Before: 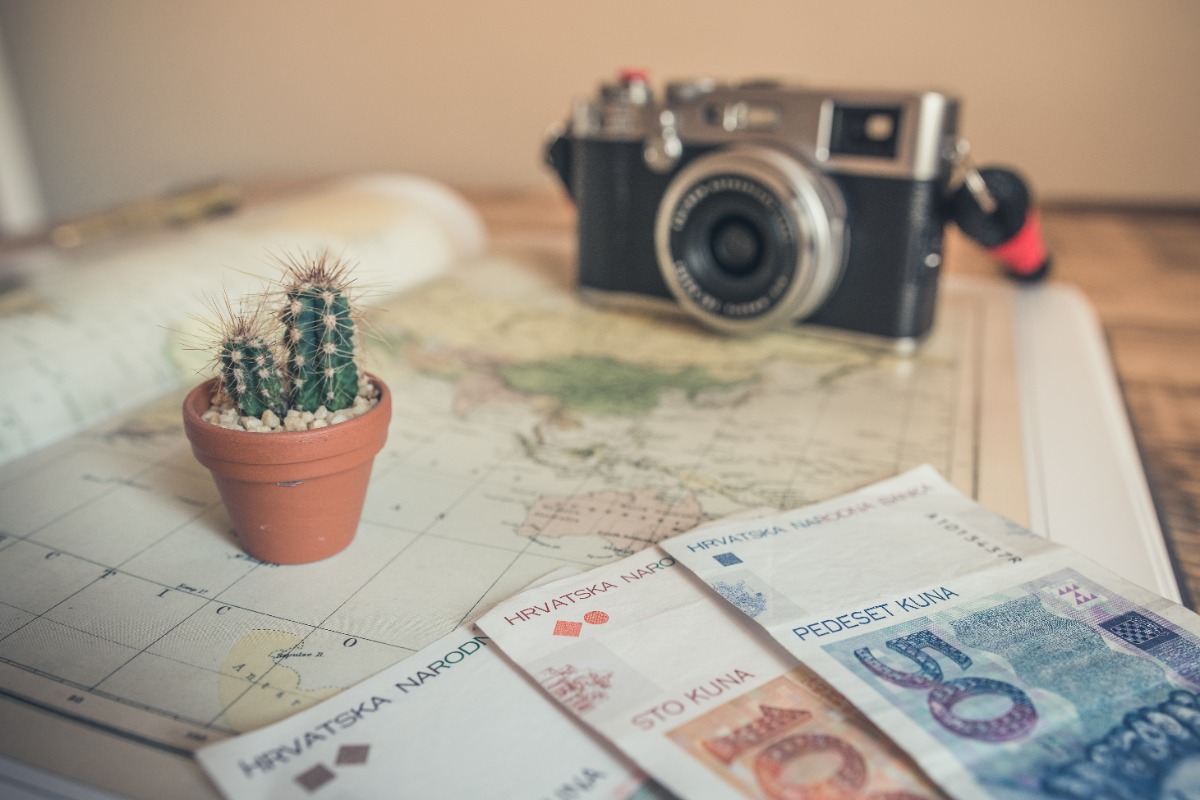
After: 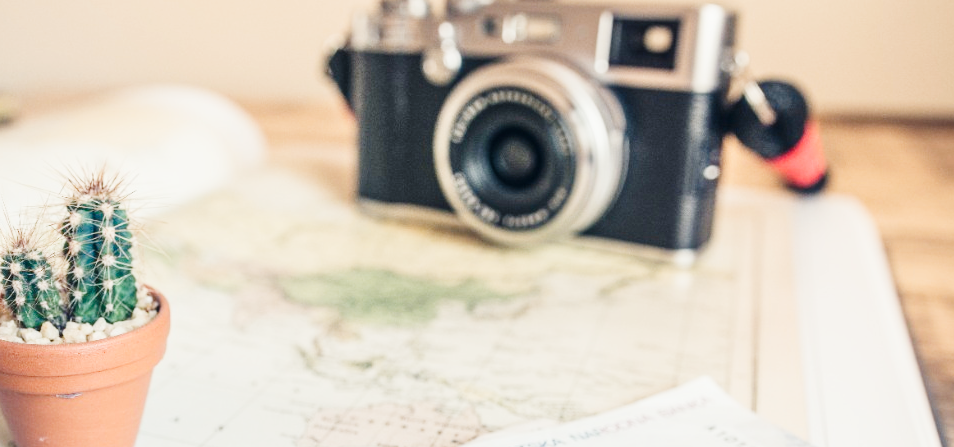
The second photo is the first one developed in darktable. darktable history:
crop: left 18.417%, top 11.116%, right 2.048%, bottom 32.888%
tone curve: curves: ch0 [(0, 0) (0.004, 0) (0.133, 0.071) (0.325, 0.456) (0.832, 0.957) (1, 1)], preserve colors none
